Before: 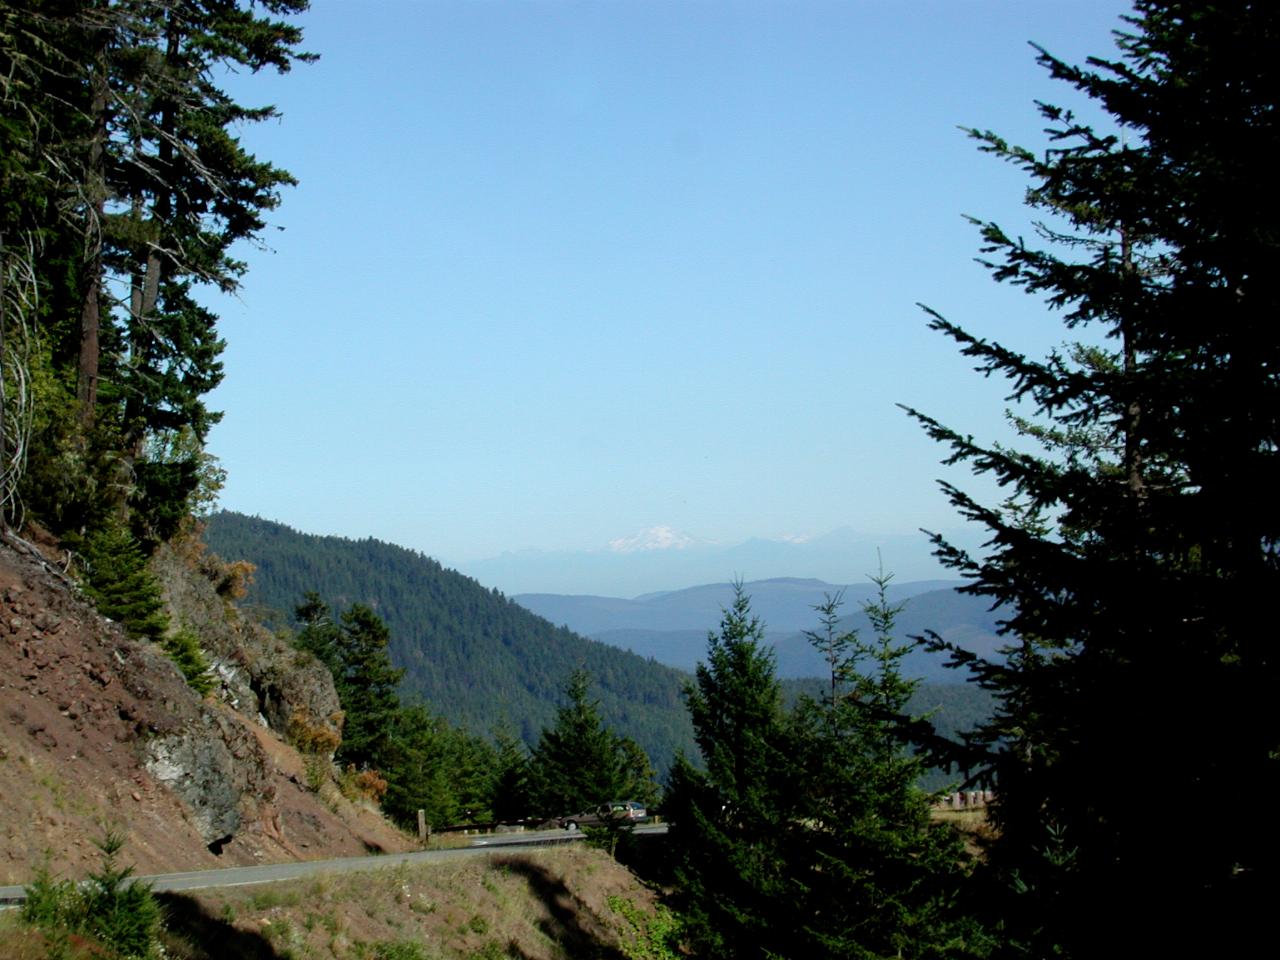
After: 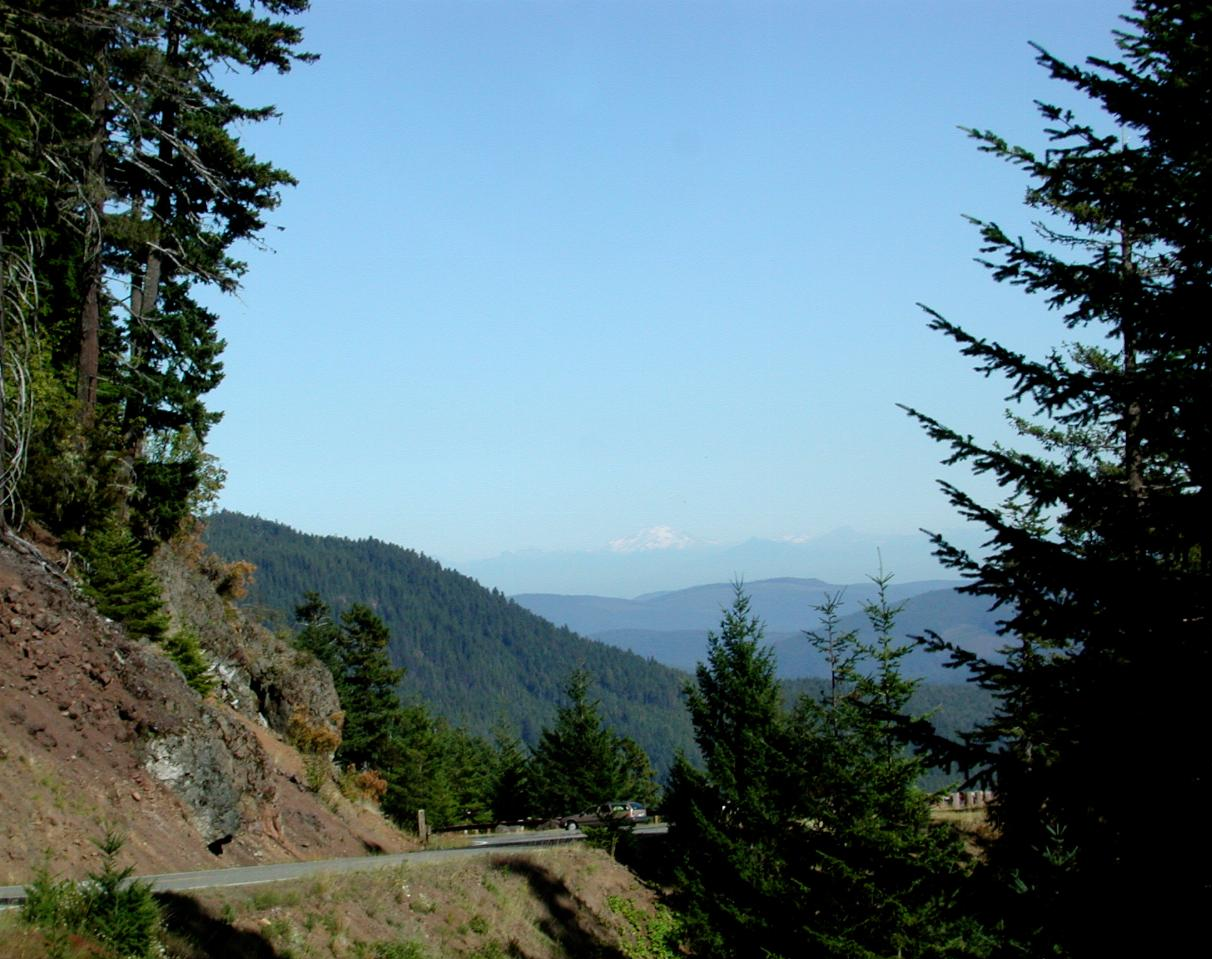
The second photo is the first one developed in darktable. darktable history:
crop and rotate: left 0%, right 5.248%
